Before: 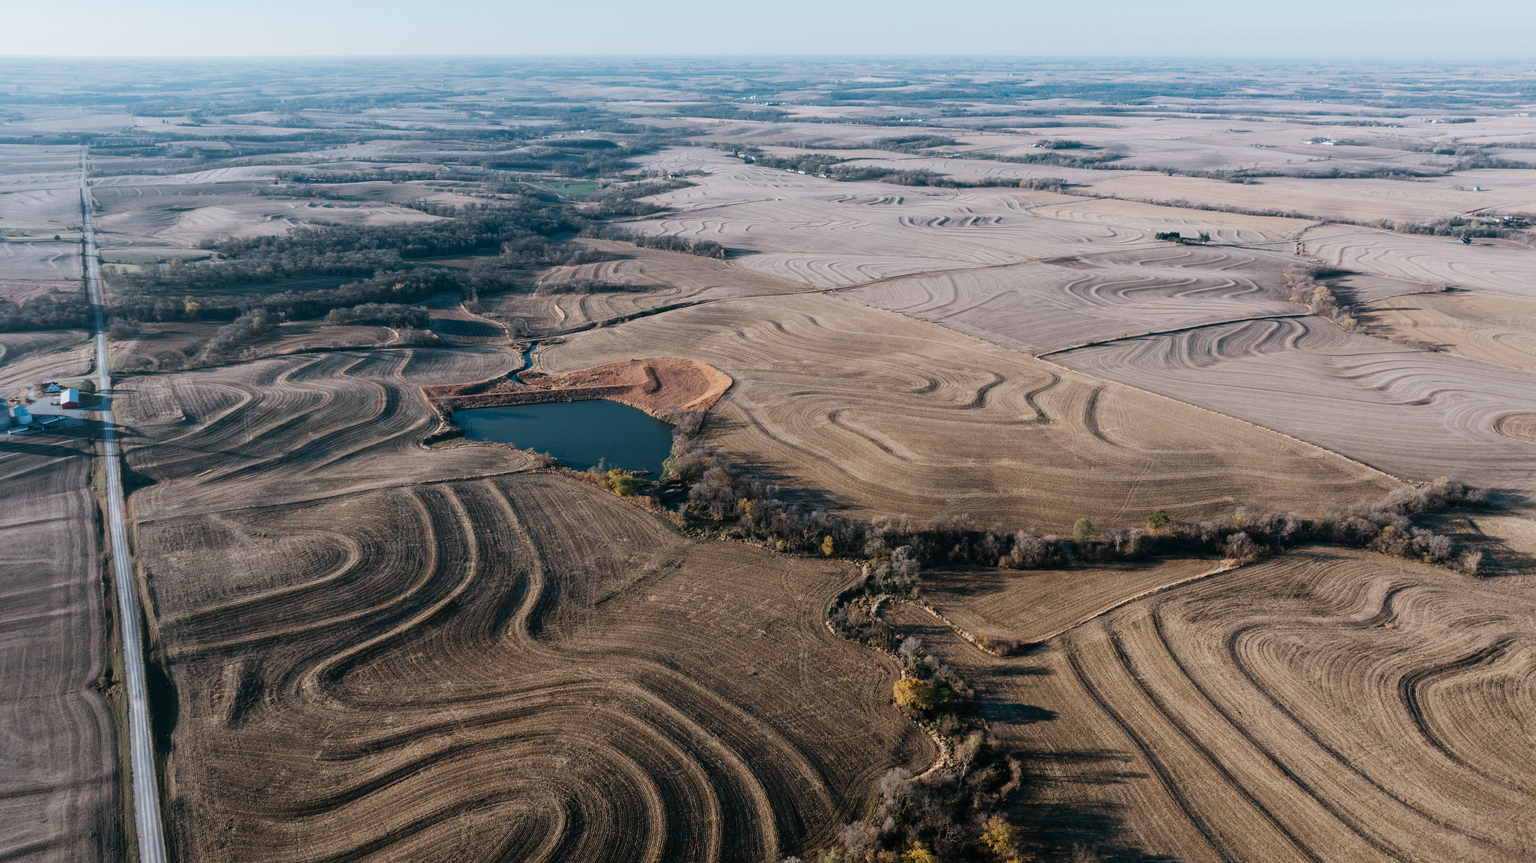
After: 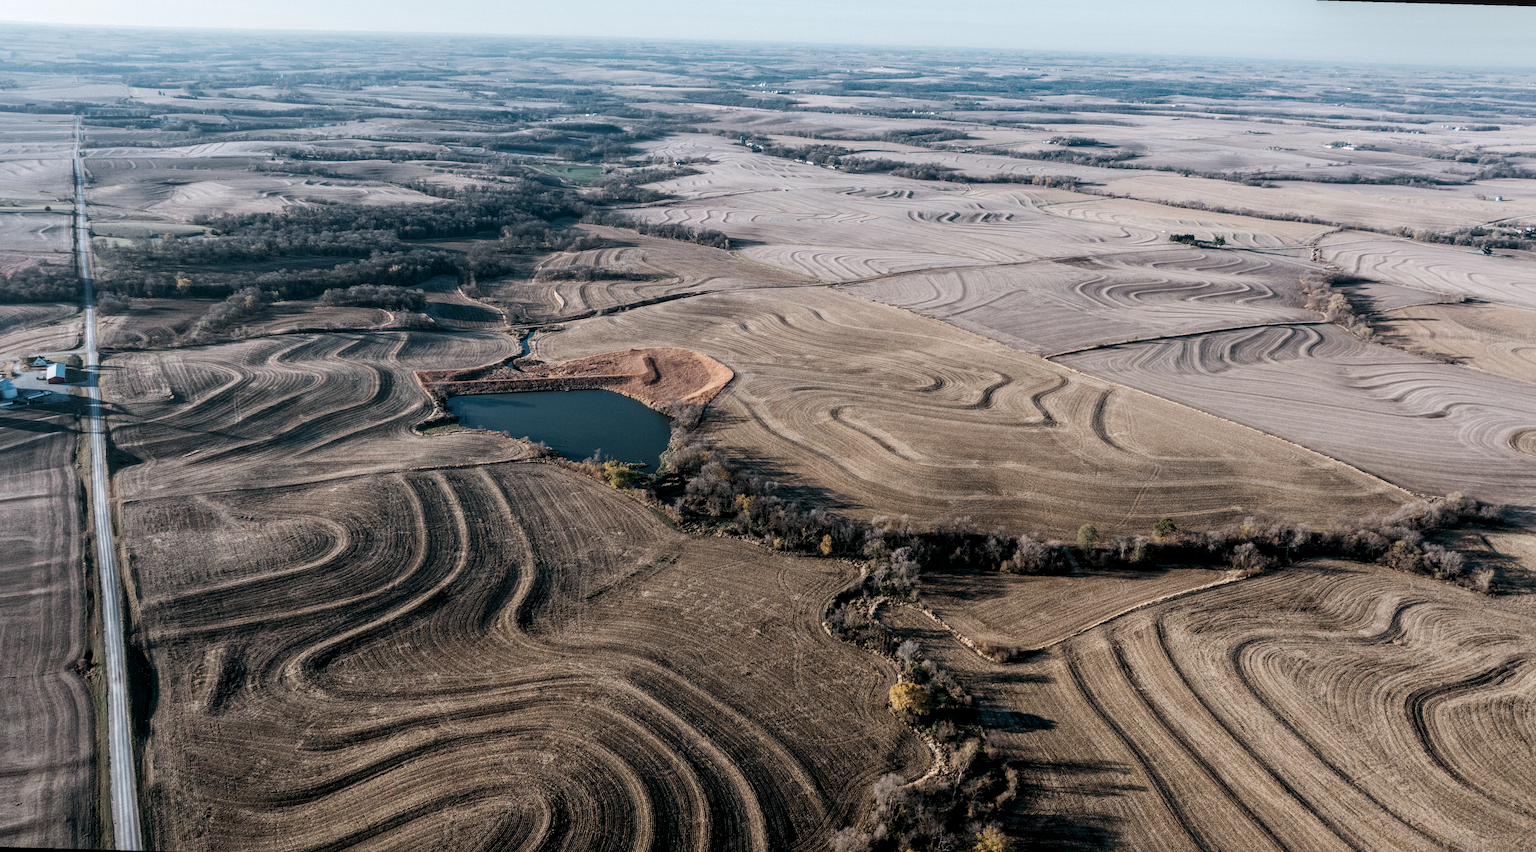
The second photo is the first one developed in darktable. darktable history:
local contrast: detail 130%
color correction: saturation 0.85
levels: levels [0.016, 0.492, 0.969]
rotate and perspective: rotation 1.57°, crop left 0.018, crop right 0.982, crop top 0.039, crop bottom 0.961
